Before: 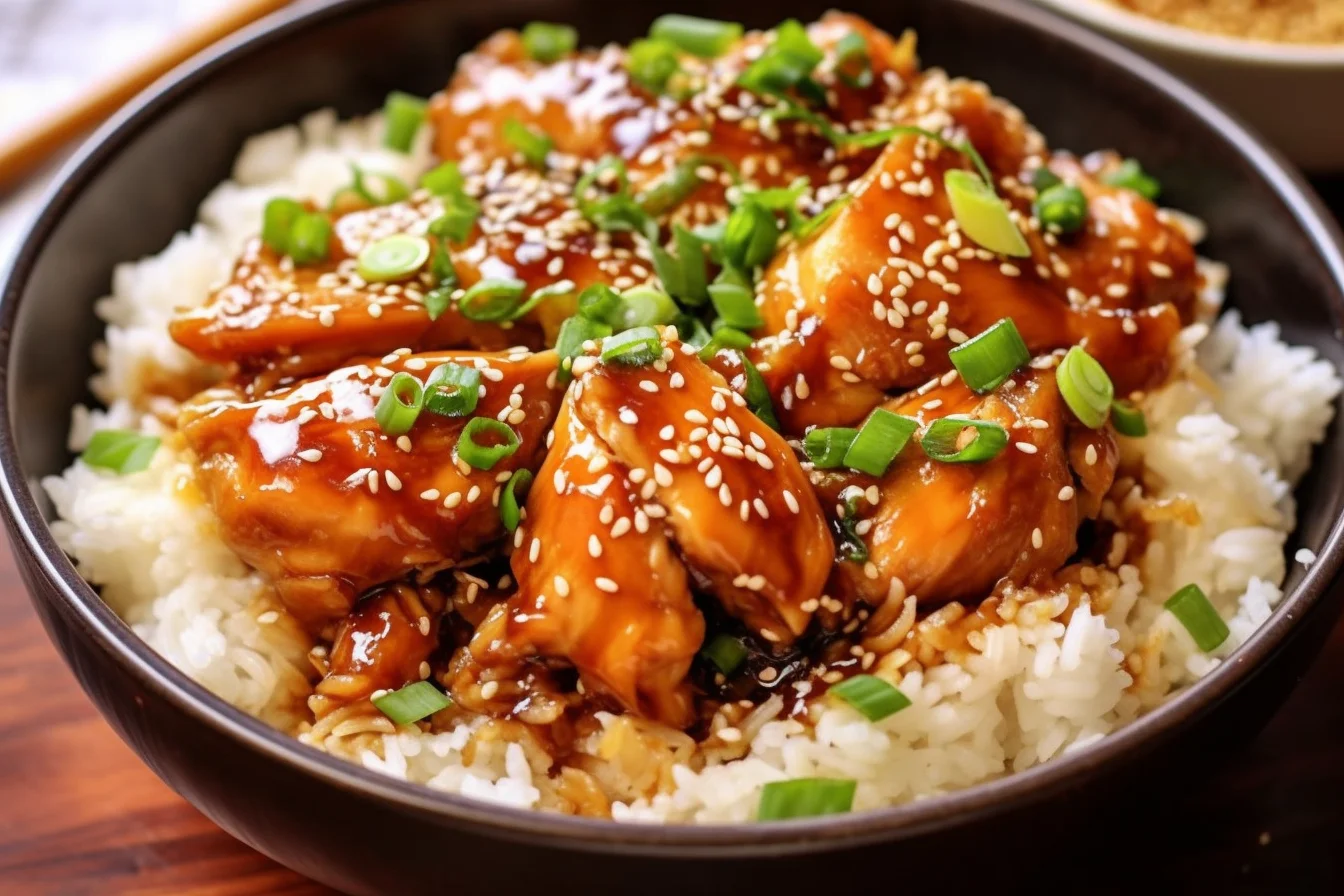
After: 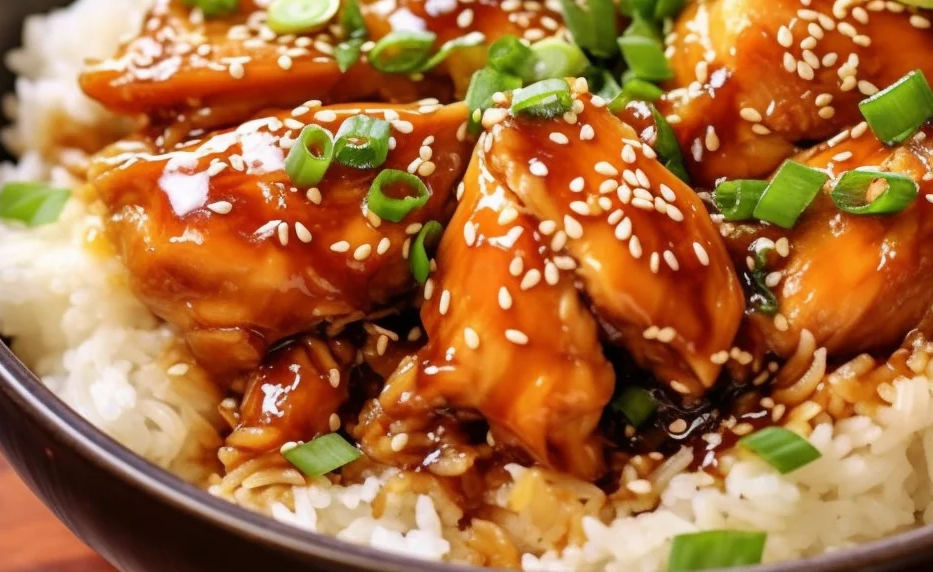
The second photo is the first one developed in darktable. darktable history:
crop: left 6.716%, top 27.693%, right 23.858%, bottom 8.45%
